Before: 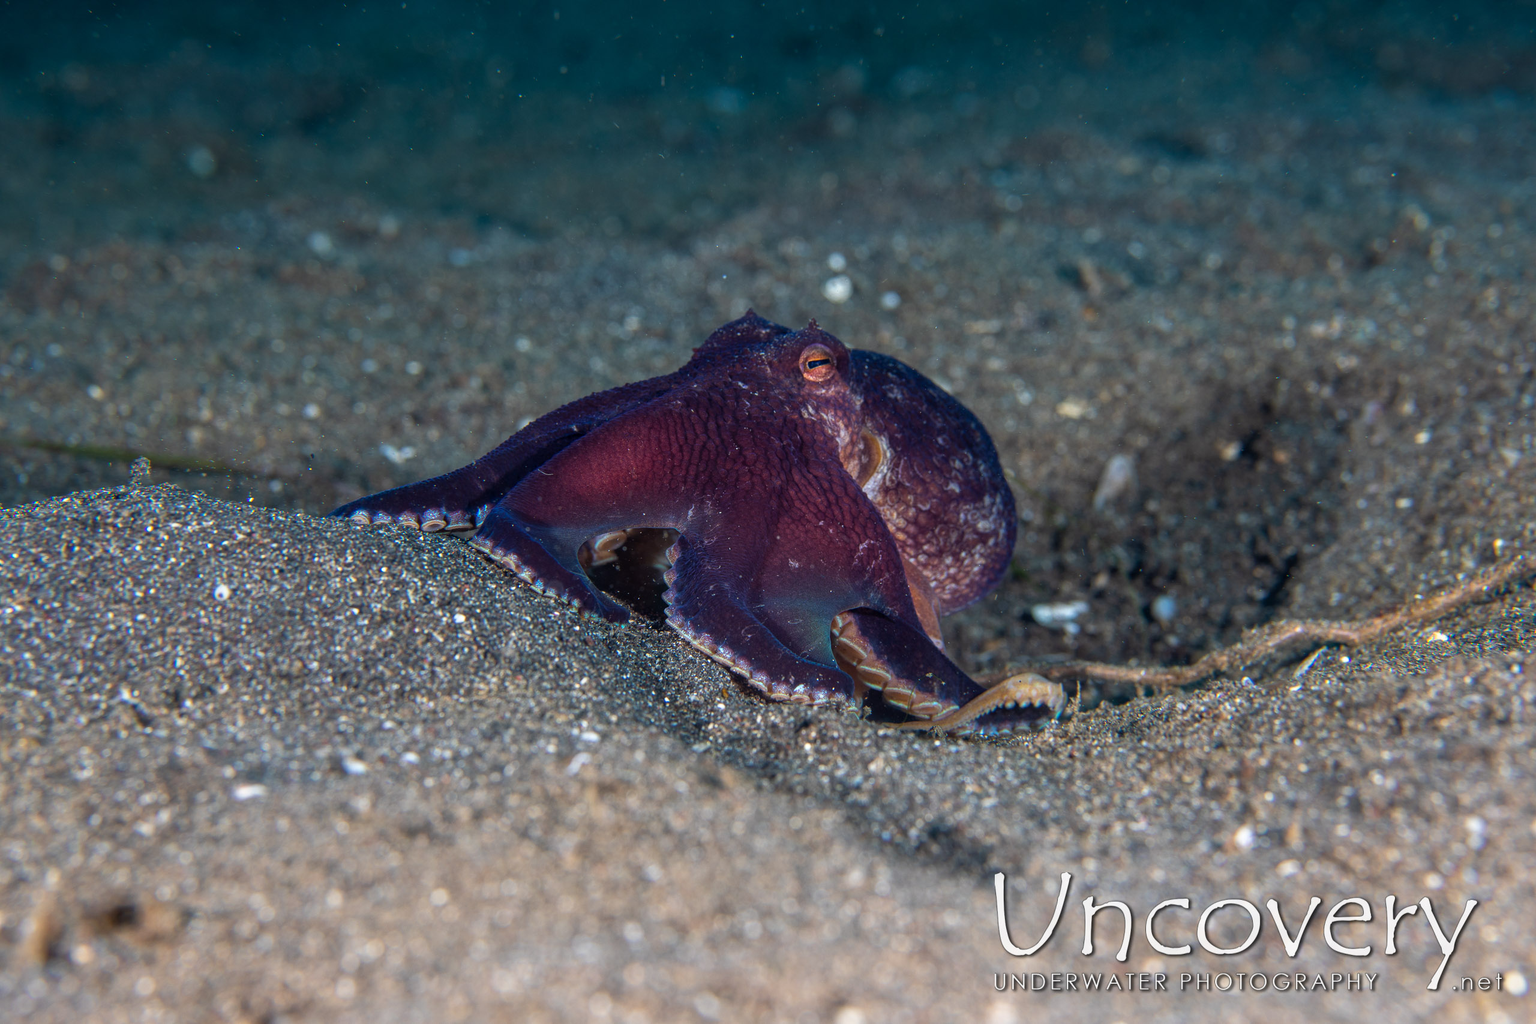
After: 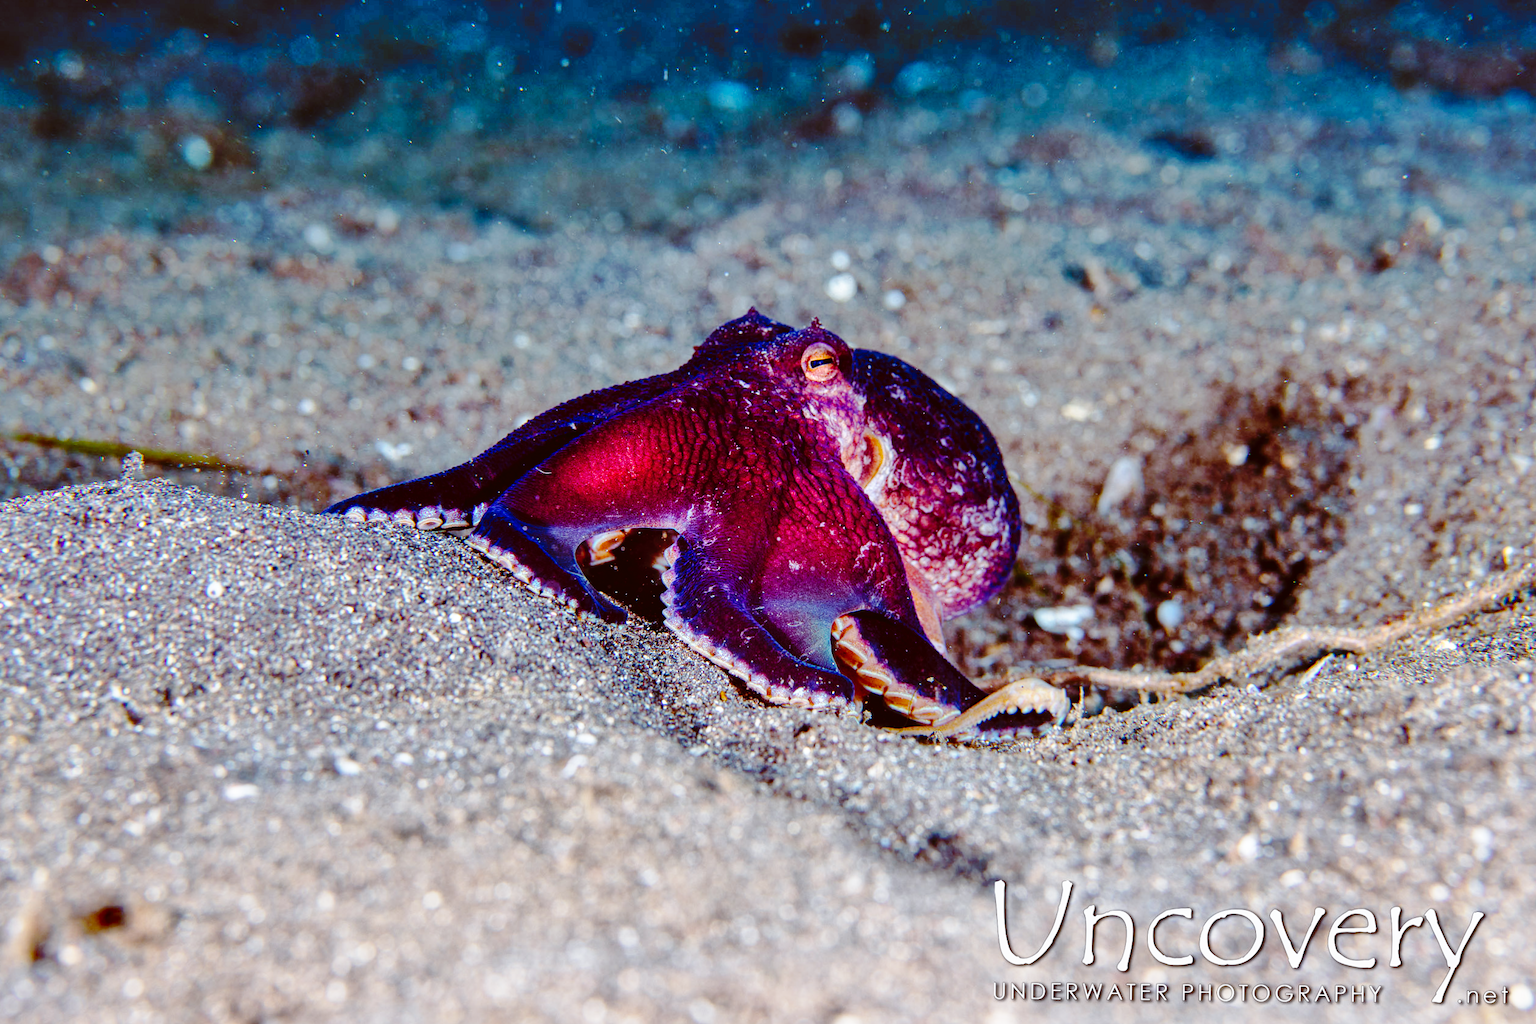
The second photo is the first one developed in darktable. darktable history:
color balance: lift [1, 1.015, 1.004, 0.985], gamma [1, 0.958, 0.971, 1.042], gain [1, 0.956, 0.977, 1.044]
shadows and highlights: soften with gaussian
base curve: curves: ch0 [(0, 0) (0.028, 0.03) (0.121, 0.232) (0.46, 0.748) (0.859, 0.968) (1, 1)], preserve colors none
crop and rotate: angle -0.5°
tone curve: curves: ch0 [(0, 0) (0.003, 0.013) (0.011, 0.012) (0.025, 0.011) (0.044, 0.016) (0.069, 0.029) (0.1, 0.045) (0.136, 0.074) (0.177, 0.123) (0.224, 0.207) (0.277, 0.313) (0.335, 0.414) (0.399, 0.509) (0.468, 0.599) (0.543, 0.663) (0.623, 0.728) (0.709, 0.79) (0.801, 0.854) (0.898, 0.925) (1, 1)], preserve colors none
